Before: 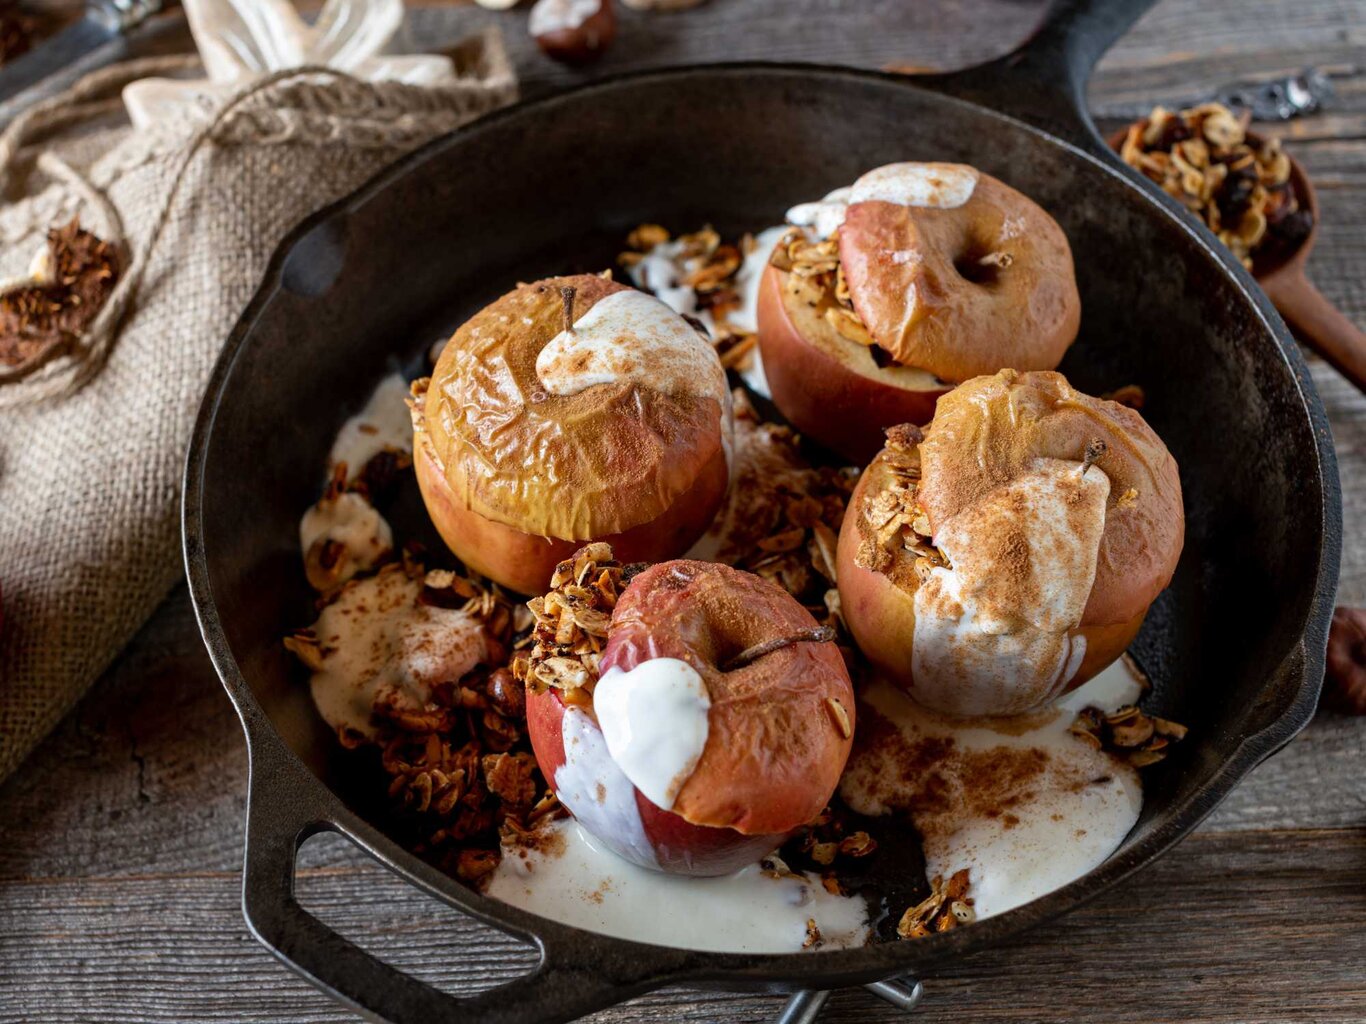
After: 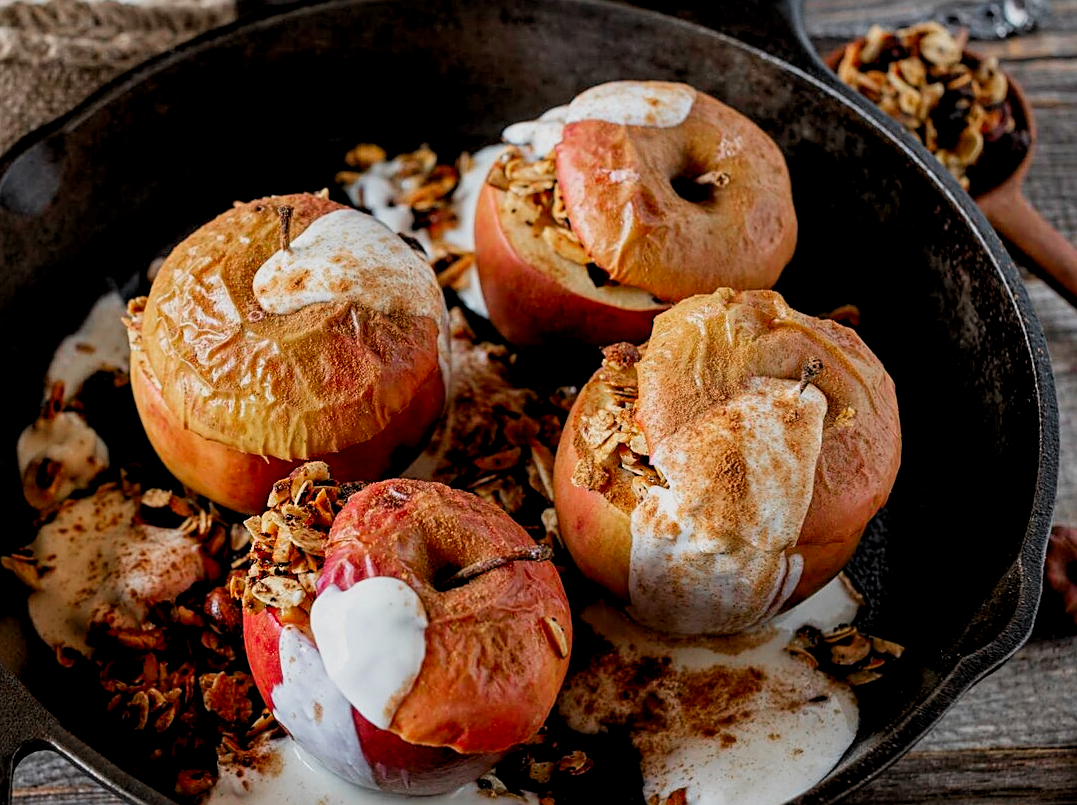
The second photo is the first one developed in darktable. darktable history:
white balance: emerald 1
color zones: curves: ch1 [(0, 0.679) (0.143, 0.647) (0.286, 0.261) (0.378, -0.011) (0.571, 0.396) (0.714, 0.399) (0.857, 0.406) (1, 0.679)]
sharpen: on, module defaults
filmic rgb: black relative exposure -8.15 EV, white relative exposure 3.76 EV, hardness 4.46
crop and rotate: left 20.74%, top 7.912%, right 0.375%, bottom 13.378%
levels: levels [0.018, 0.493, 1]
local contrast: highlights 100%, shadows 100%, detail 120%, midtone range 0.2
